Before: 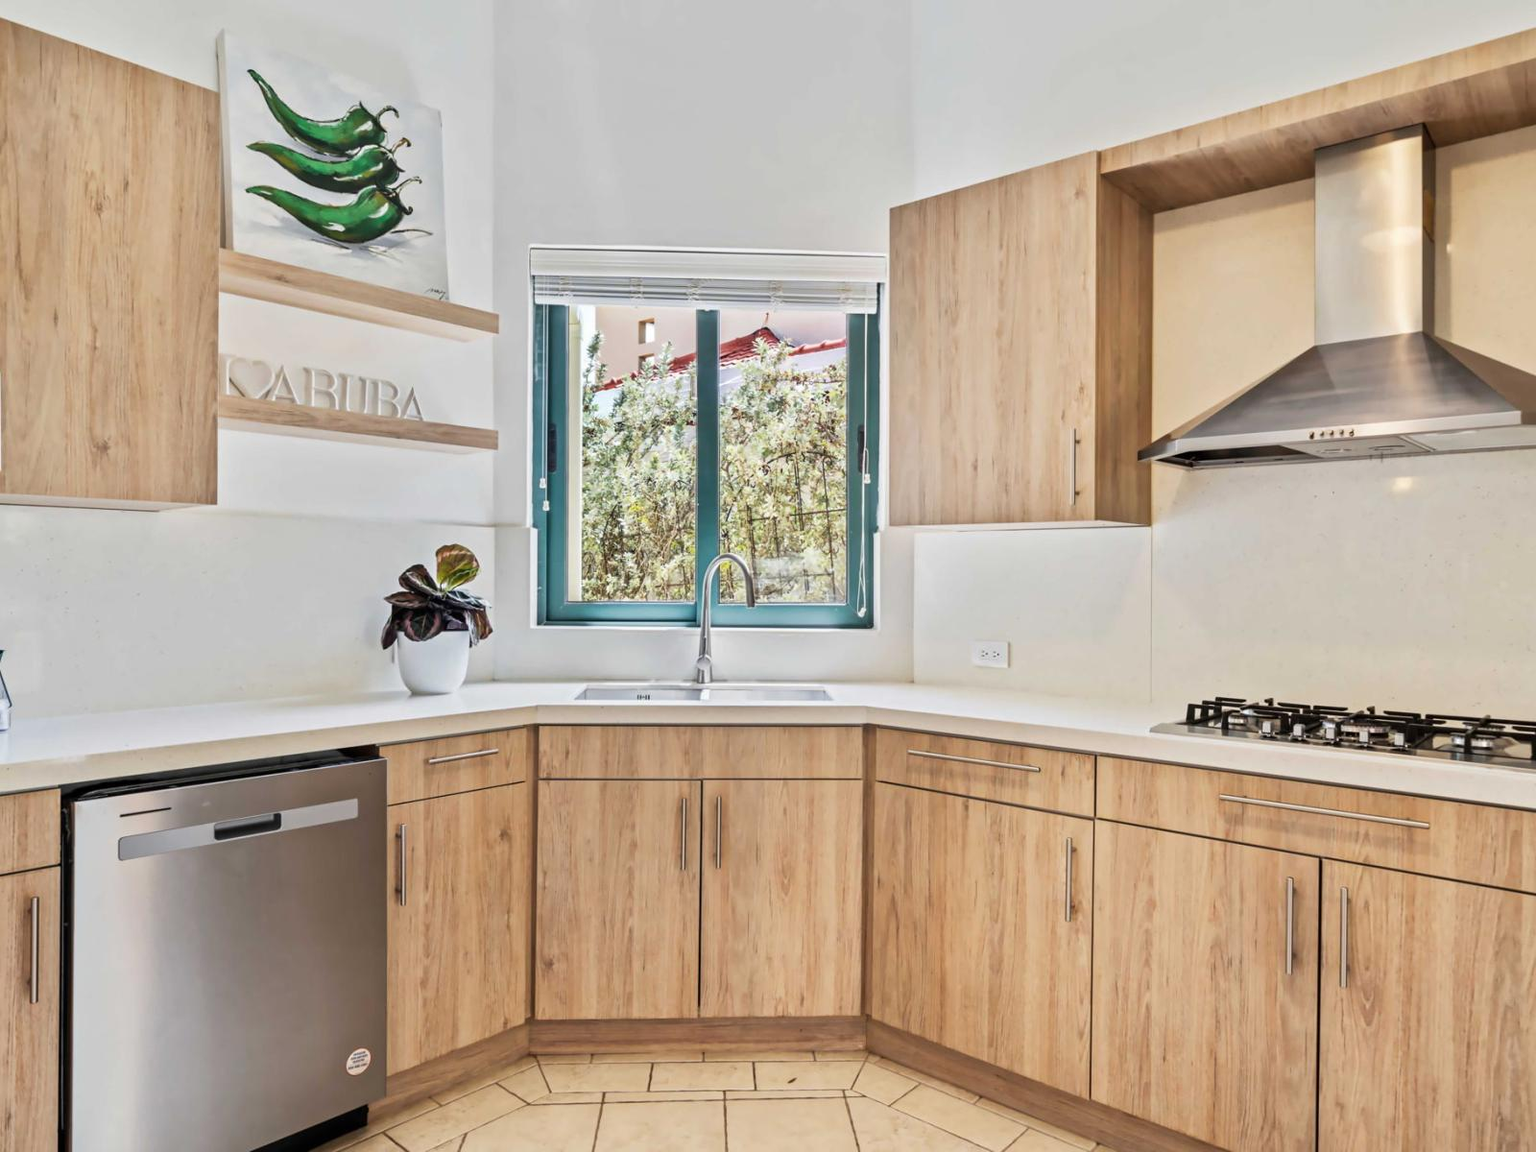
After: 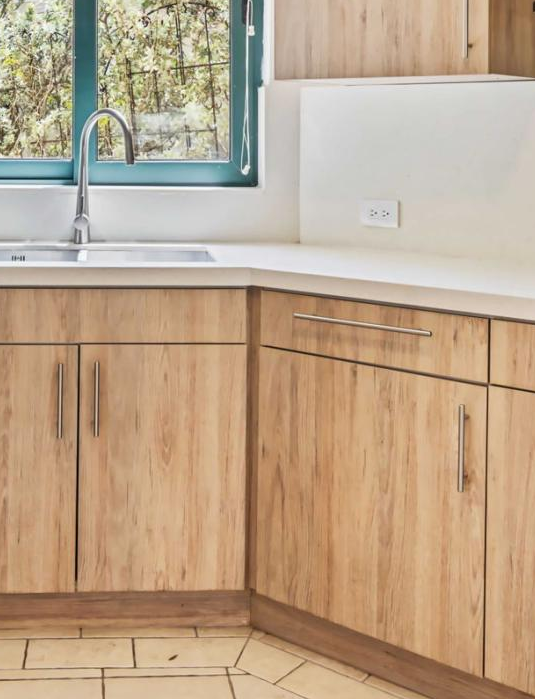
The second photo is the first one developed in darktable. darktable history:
crop: left 40.804%, top 39.064%, right 25.716%, bottom 2.651%
